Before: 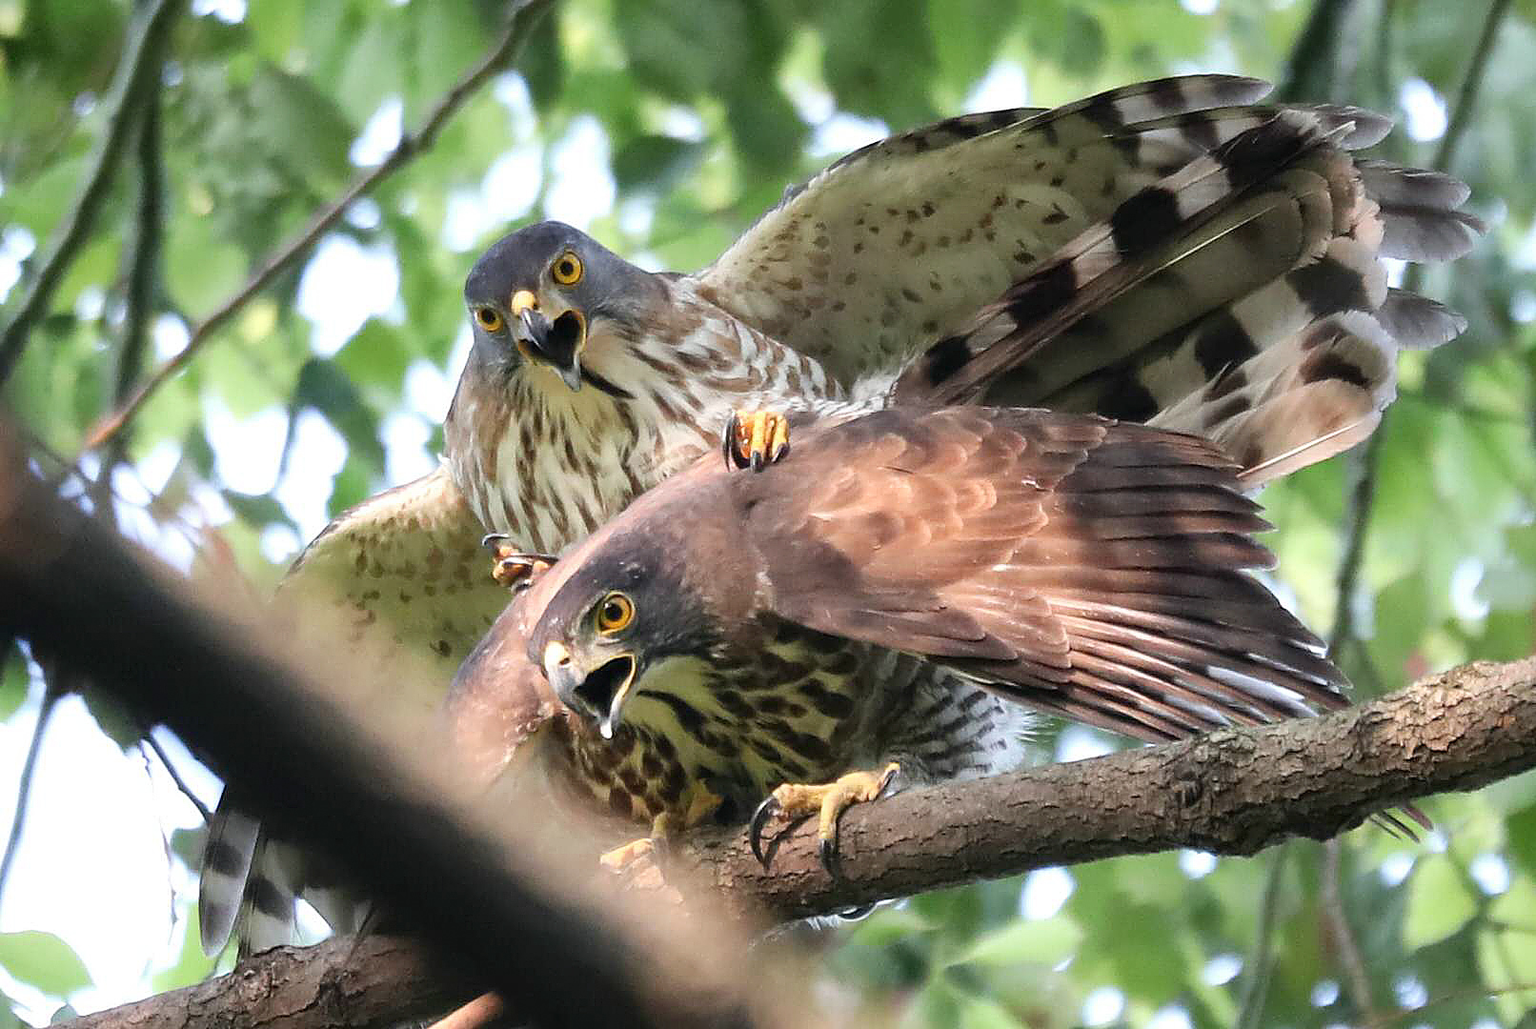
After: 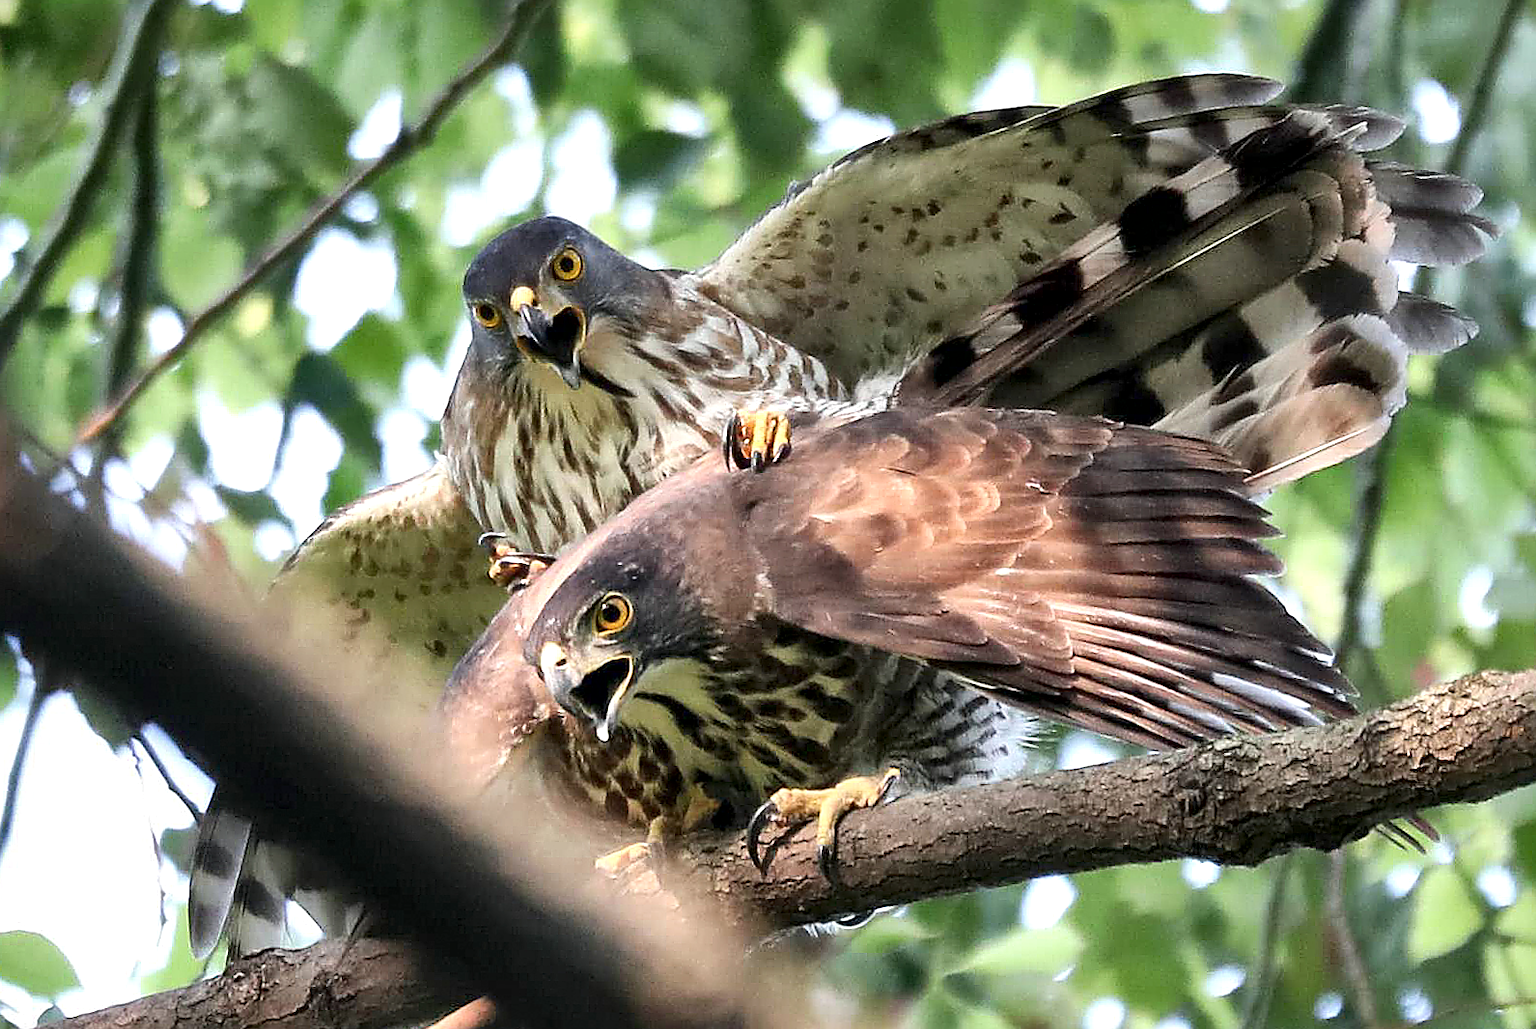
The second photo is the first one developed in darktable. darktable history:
sharpen: amount 0.478
local contrast: mode bilateral grid, contrast 25, coarseness 60, detail 151%, midtone range 0.2
crop and rotate: angle -0.5°
shadows and highlights: soften with gaussian
